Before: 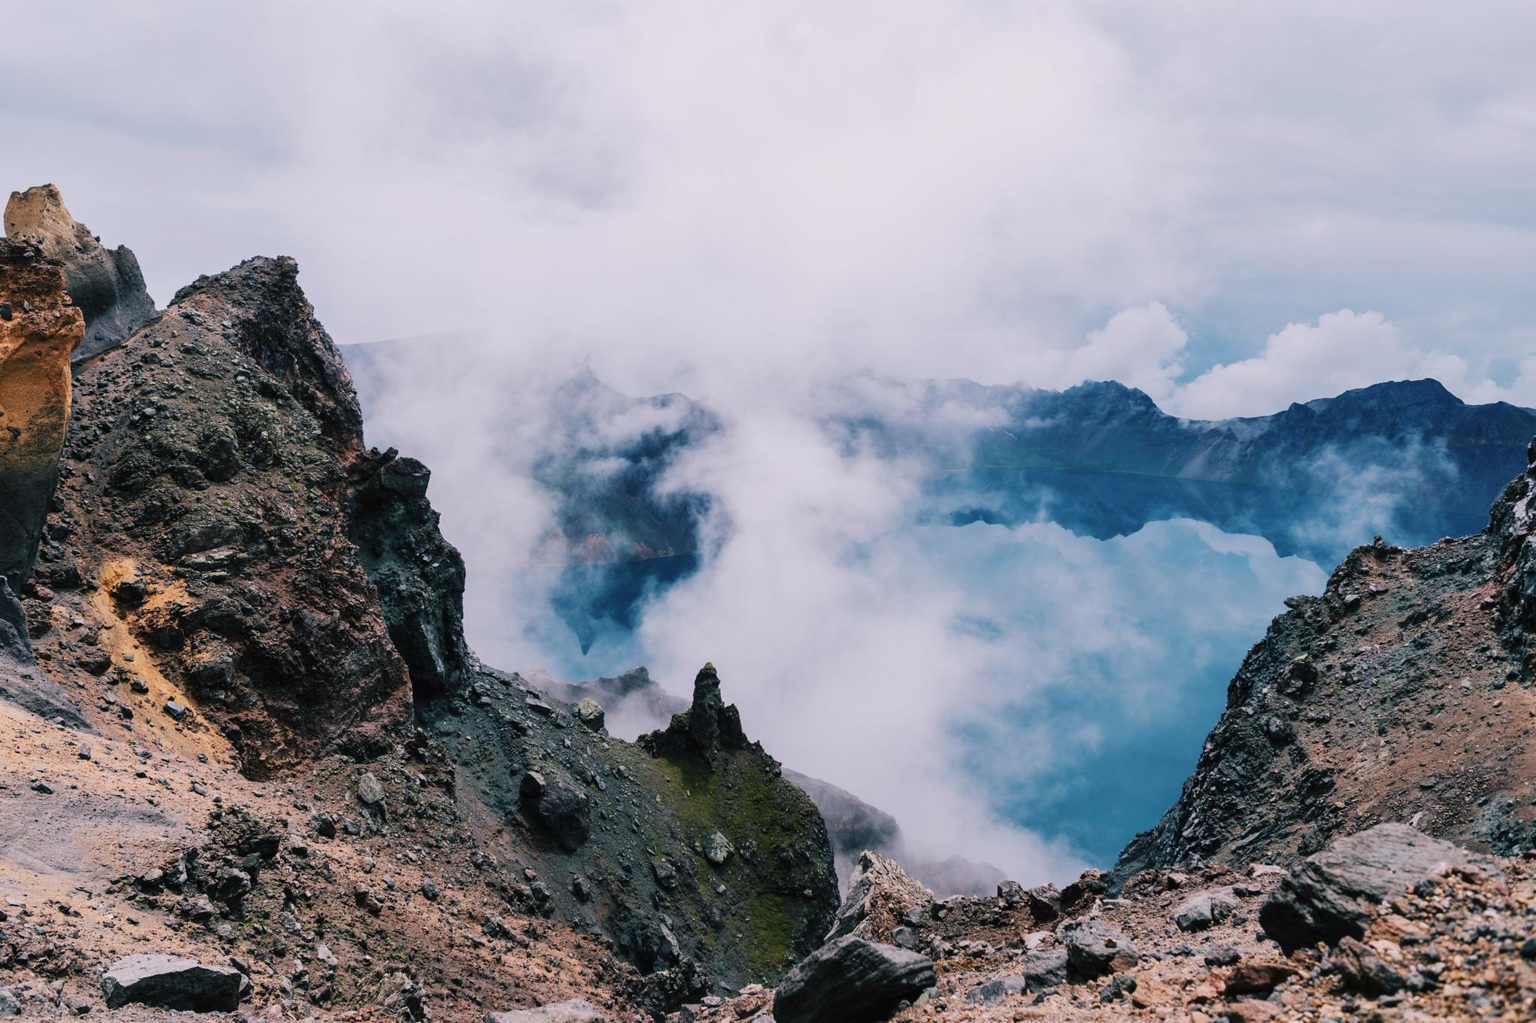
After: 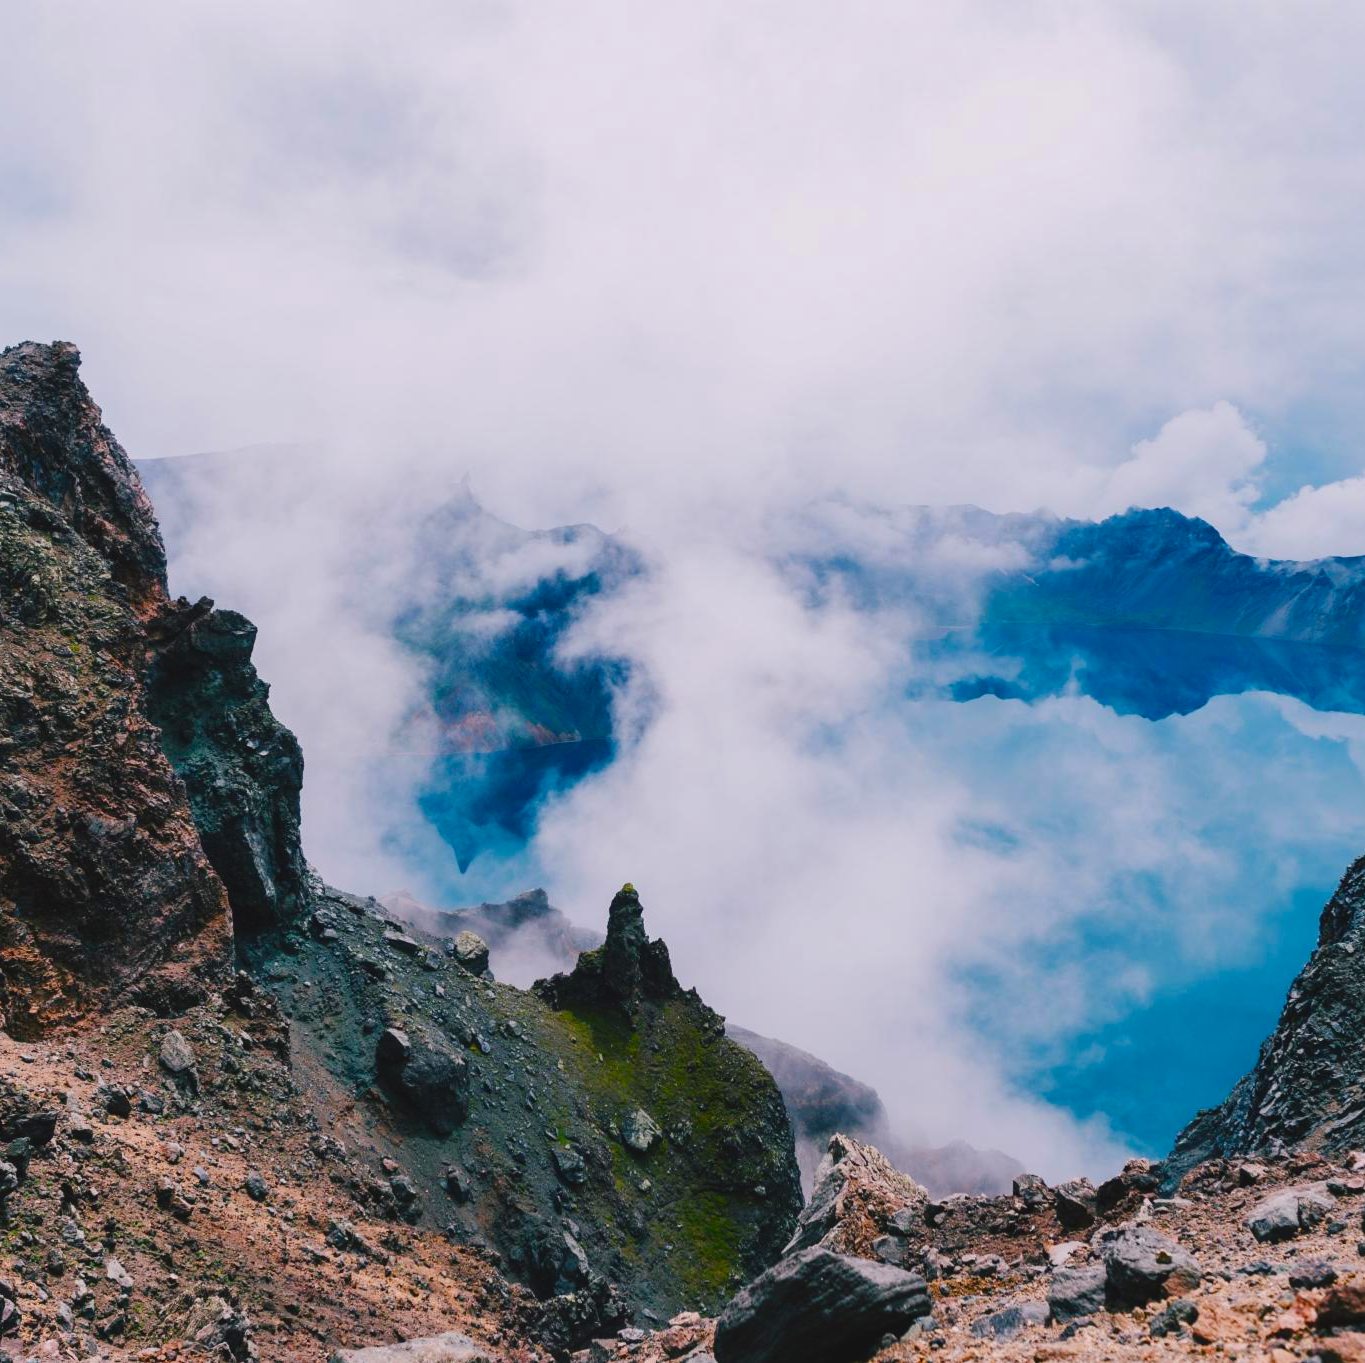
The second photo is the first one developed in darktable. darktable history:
crop and rotate: left 15.515%, right 17.788%
color balance rgb: global offset › luminance 0.507%, linear chroma grading › global chroma 14.885%, perceptual saturation grading › global saturation 20%, perceptual saturation grading › highlights -24.945%, perceptual saturation grading › shadows 49.791%
